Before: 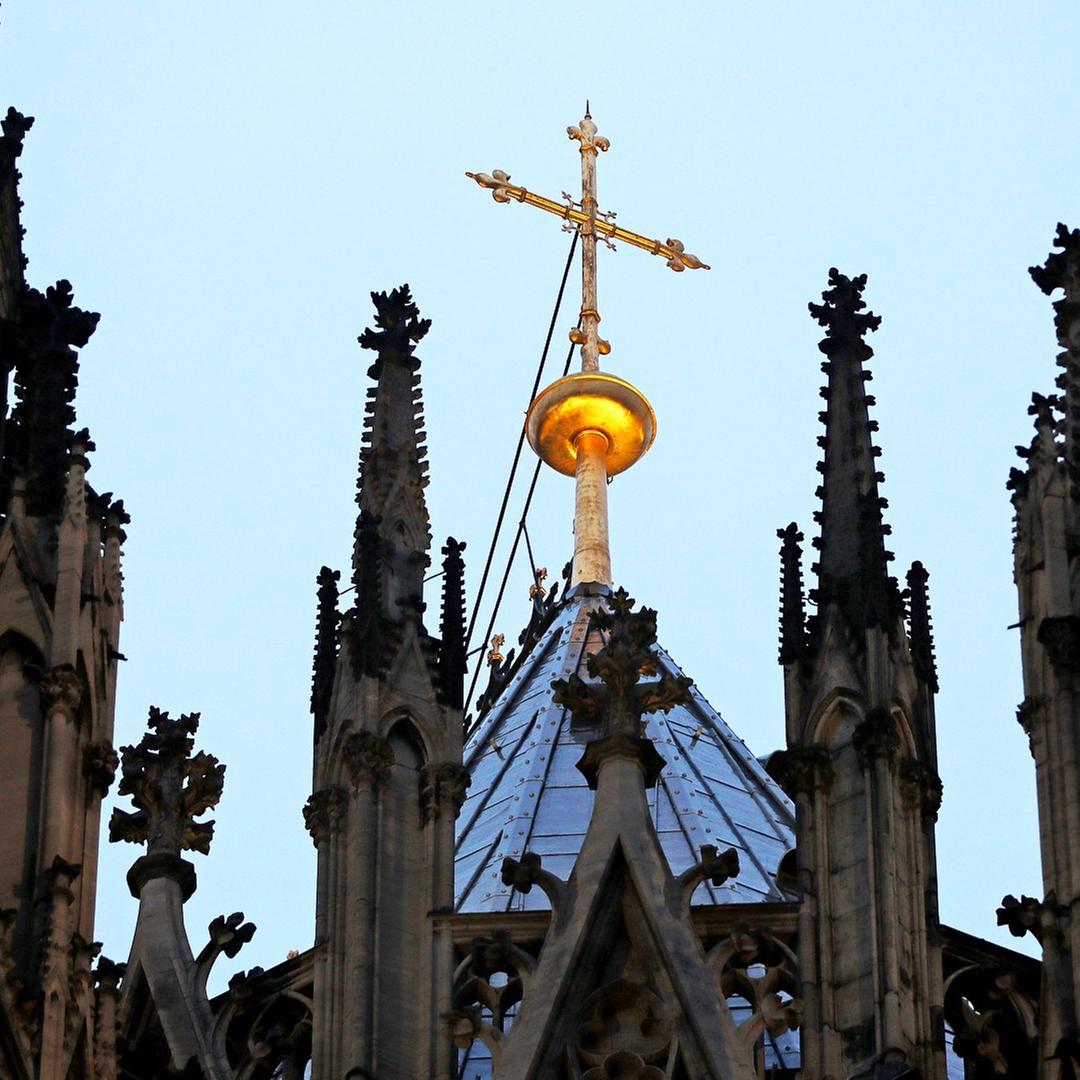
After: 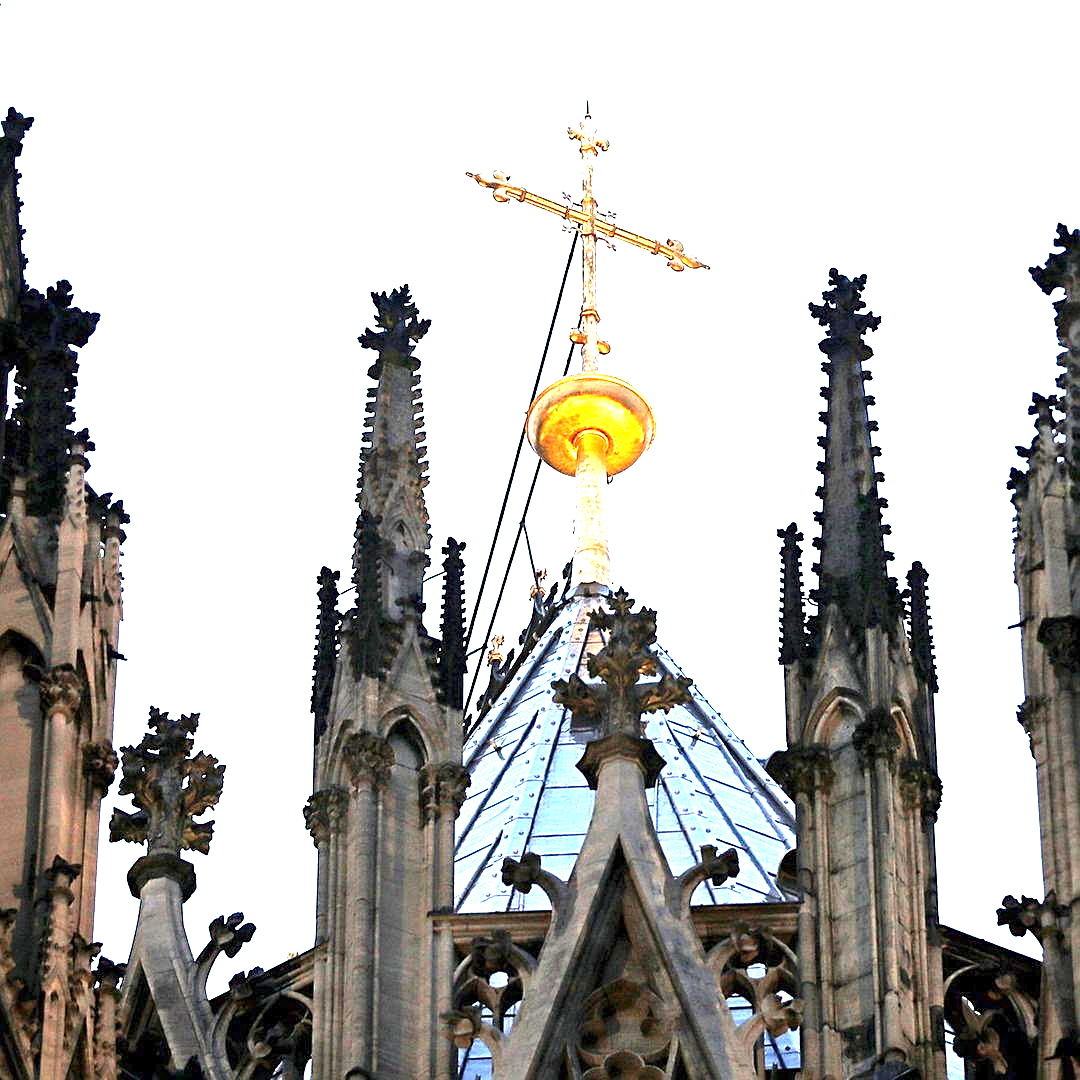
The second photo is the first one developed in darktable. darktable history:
exposure: exposure 2.25 EV, compensate highlight preservation false
sharpen: on, module defaults
